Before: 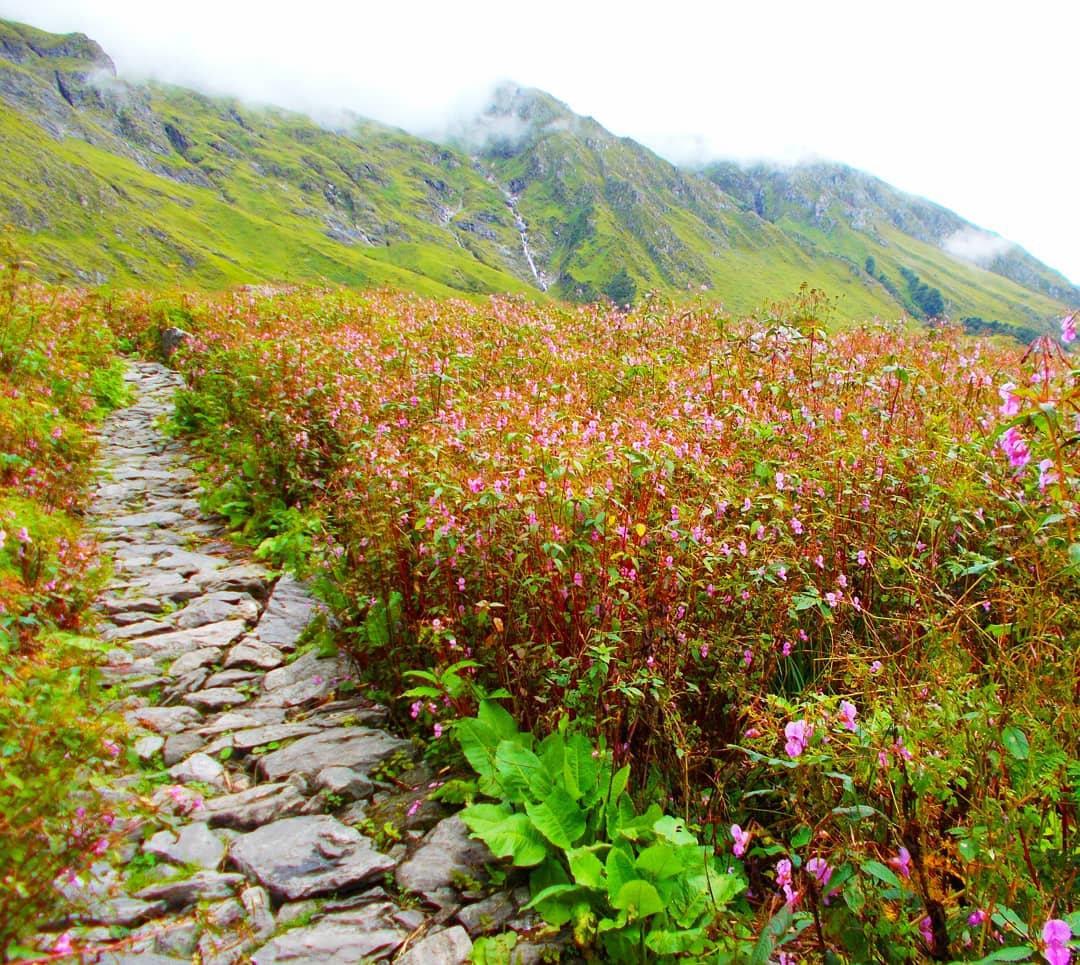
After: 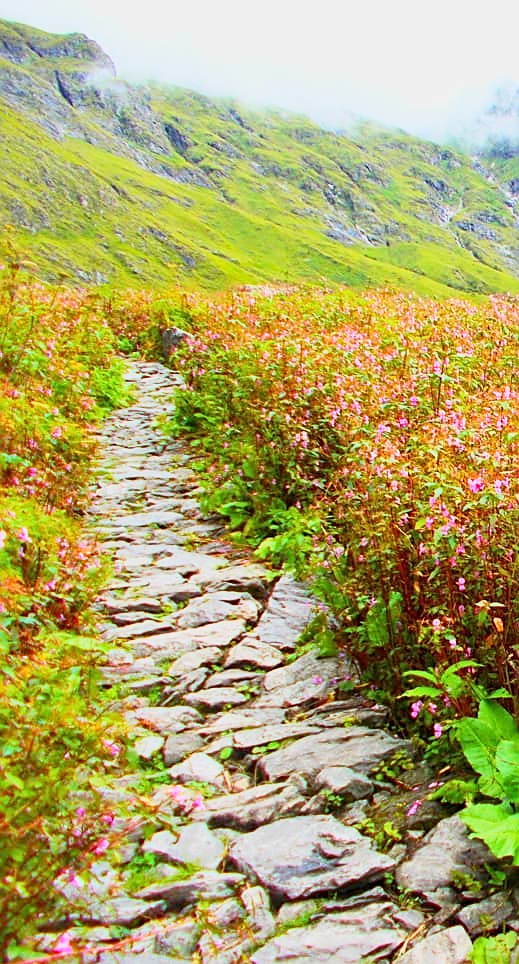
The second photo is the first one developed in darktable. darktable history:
crop and rotate: left 0.045%, top 0%, right 51.889%
sharpen: on, module defaults
base curve: curves: ch0 [(0, 0) (0.088, 0.125) (0.176, 0.251) (0.354, 0.501) (0.613, 0.749) (1, 0.877)]
